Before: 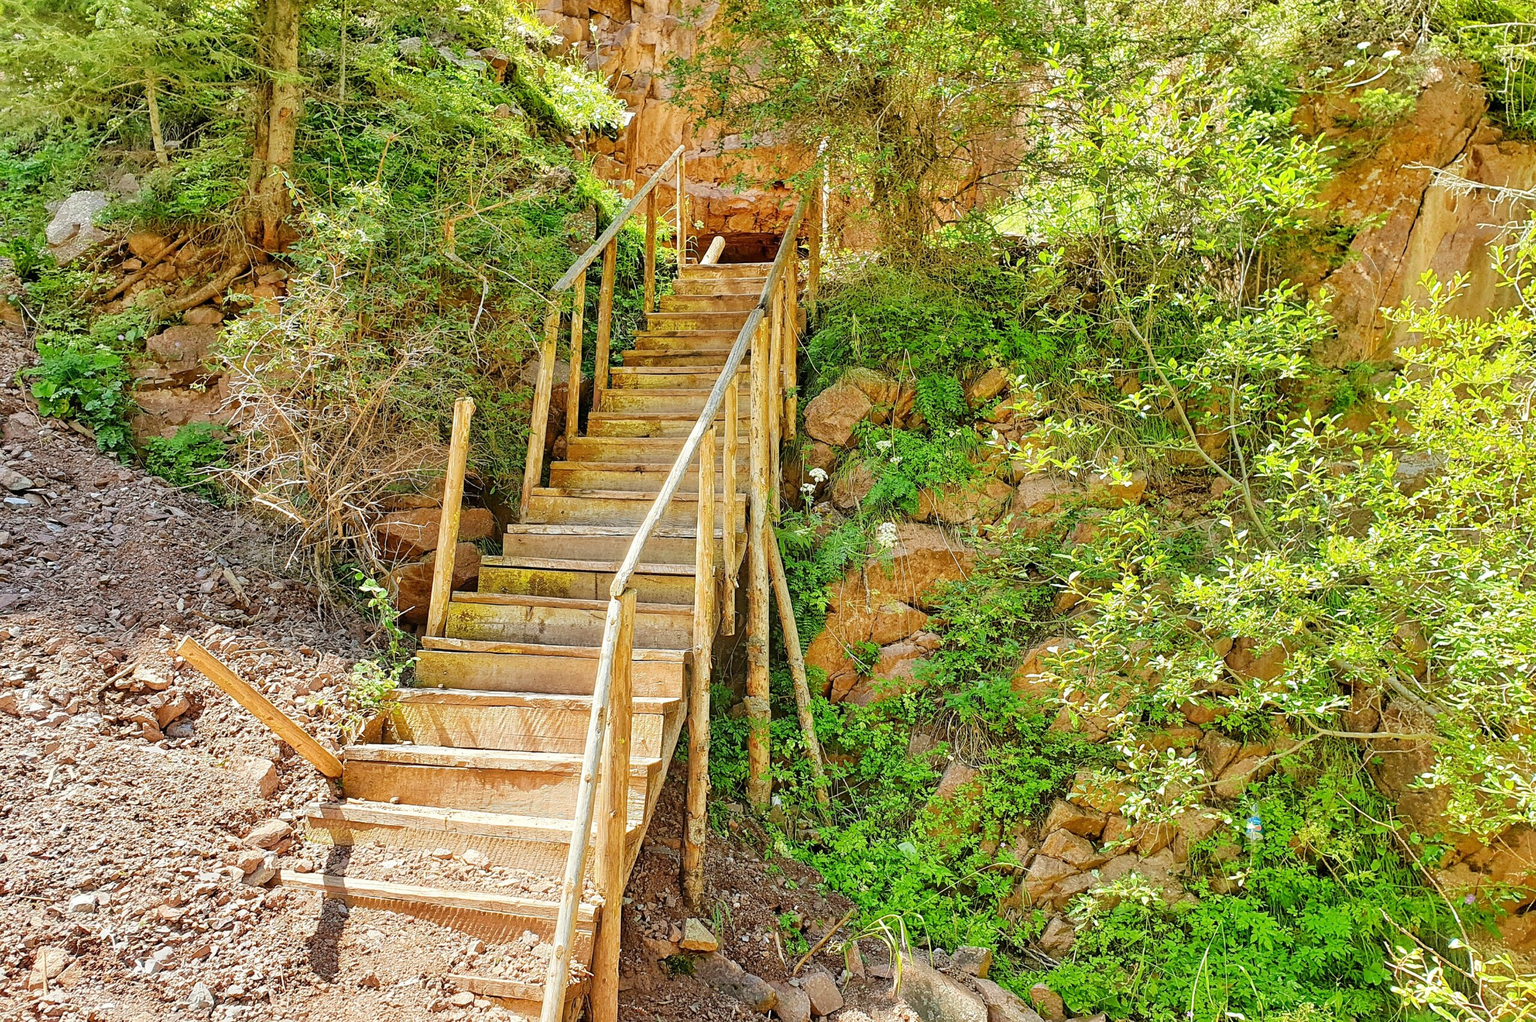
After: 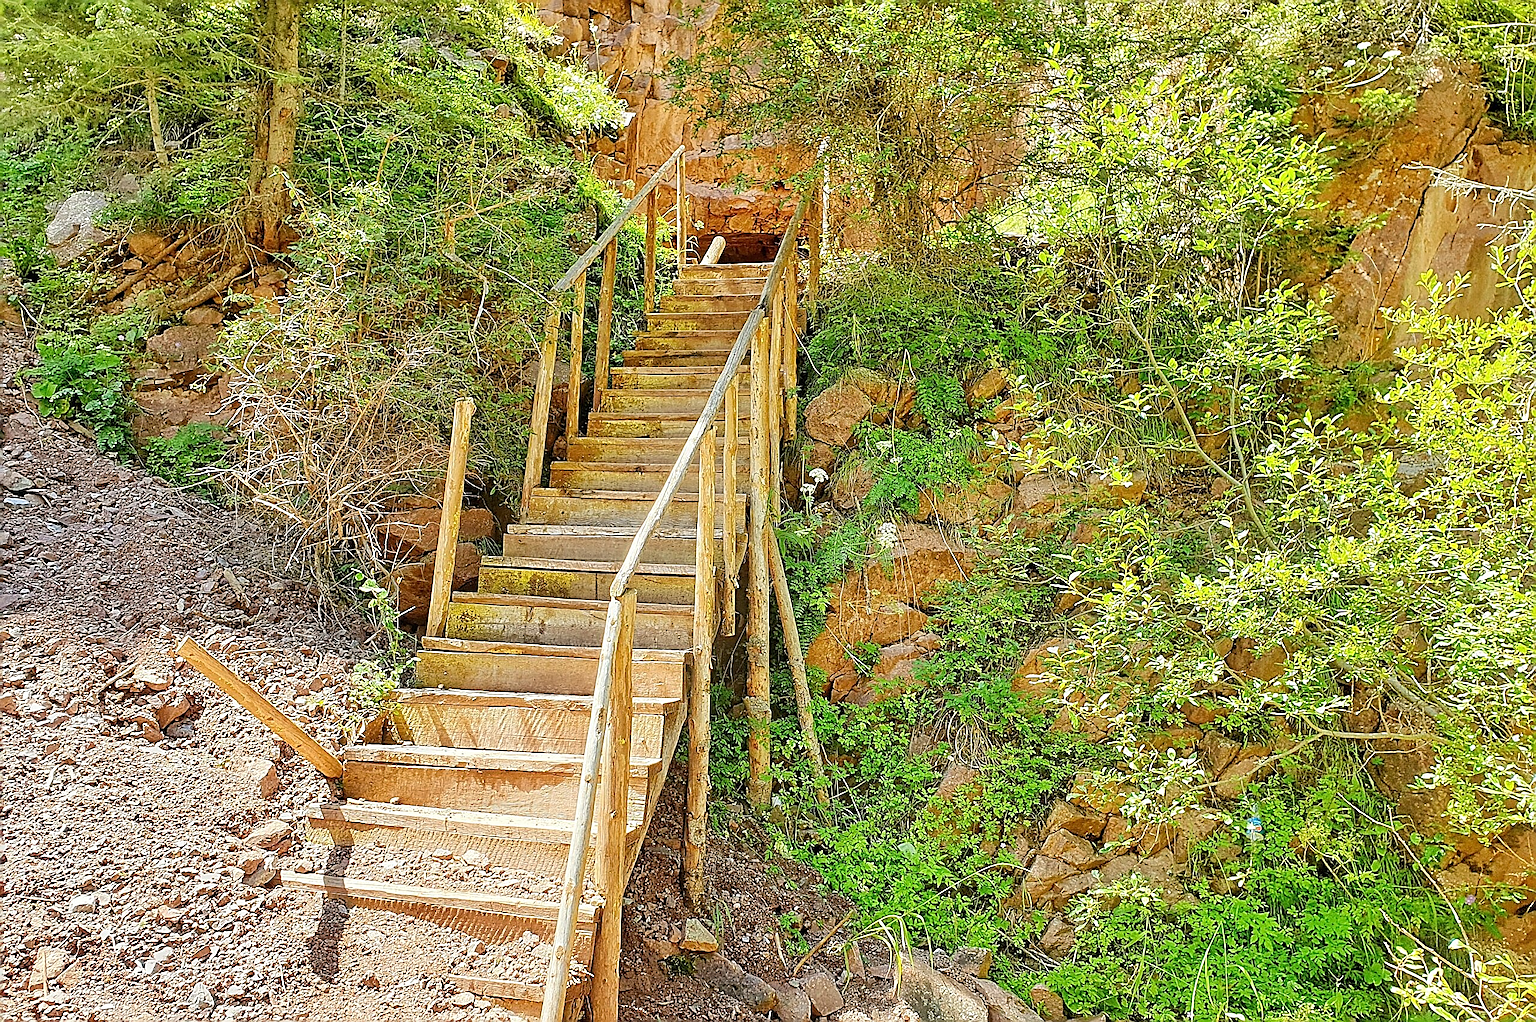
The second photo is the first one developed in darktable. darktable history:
sharpen: radius 1.711, amount 1.289
